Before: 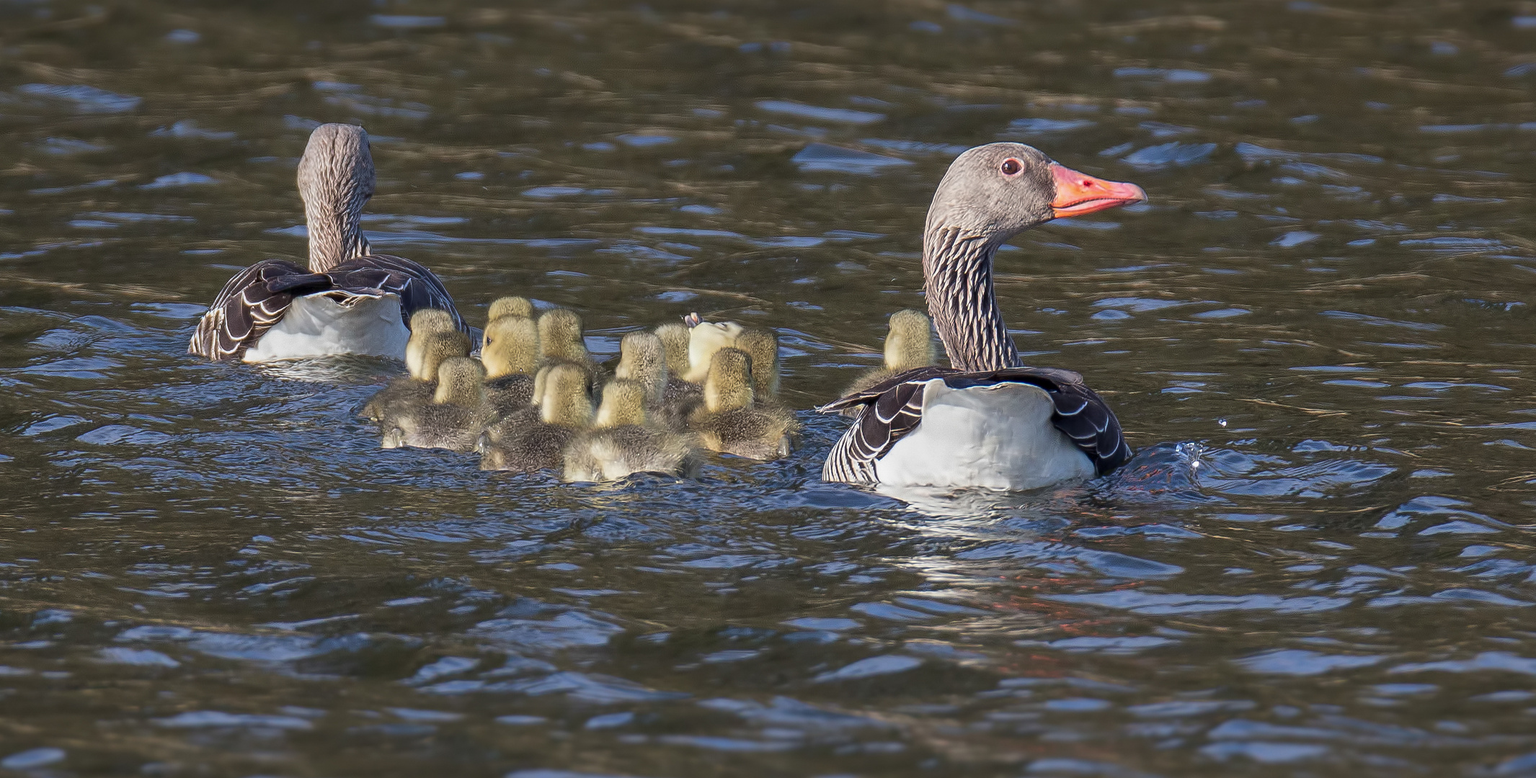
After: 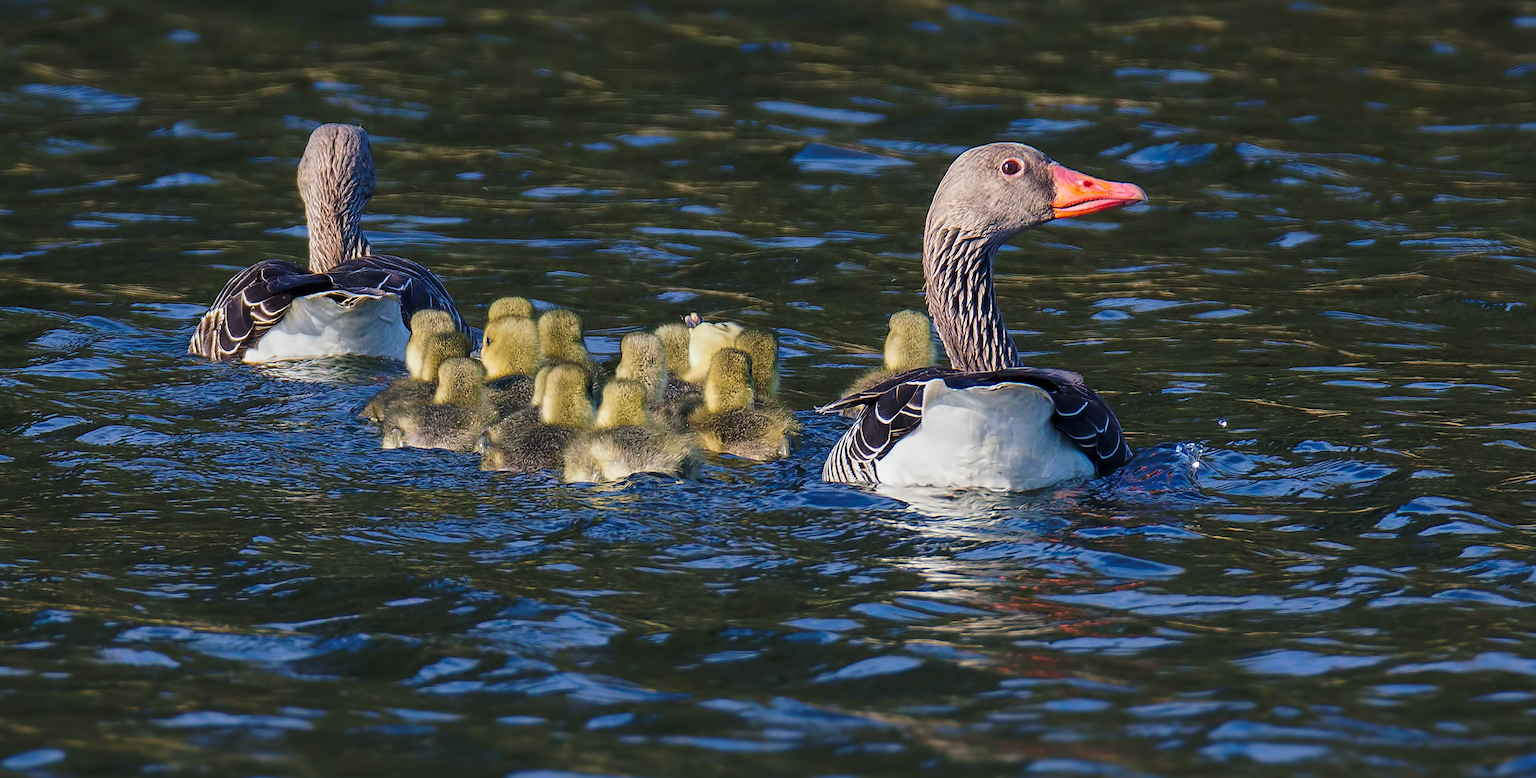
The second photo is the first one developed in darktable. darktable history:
base curve: curves: ch0 [(0, 0) (0.073, 0.04) (0.157, 0.139) (0.492, 0.492) (0.758, 0.758) (1, 1)], preserve colors none
color balance rgb: shadows lift › chroma 5.16%, shadows lift › hue 240.21°, perceptual saturation grading › global saturation 18.229%
velvia: on, module defaults
